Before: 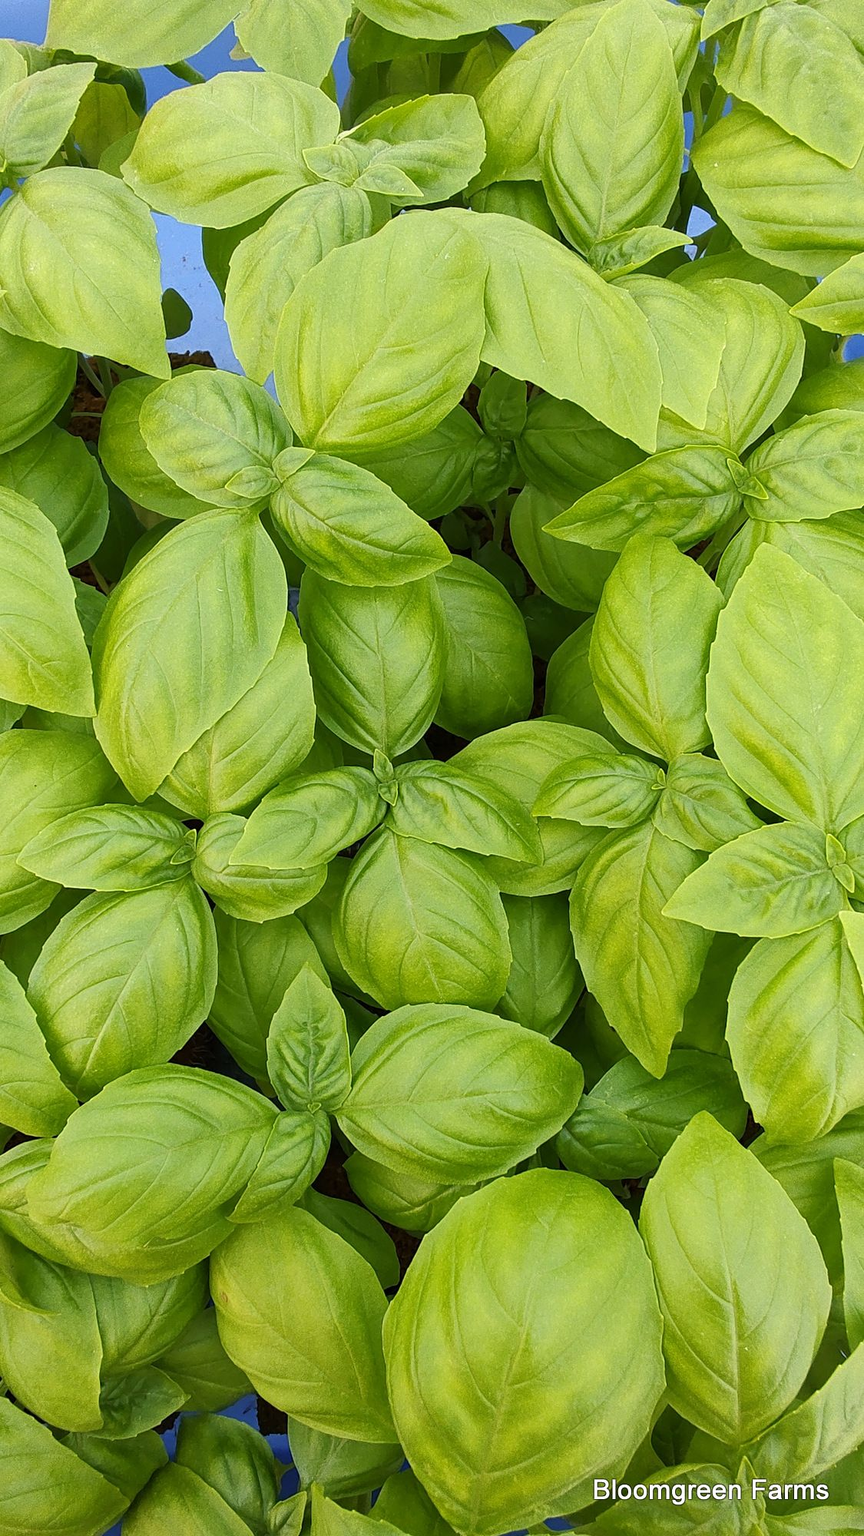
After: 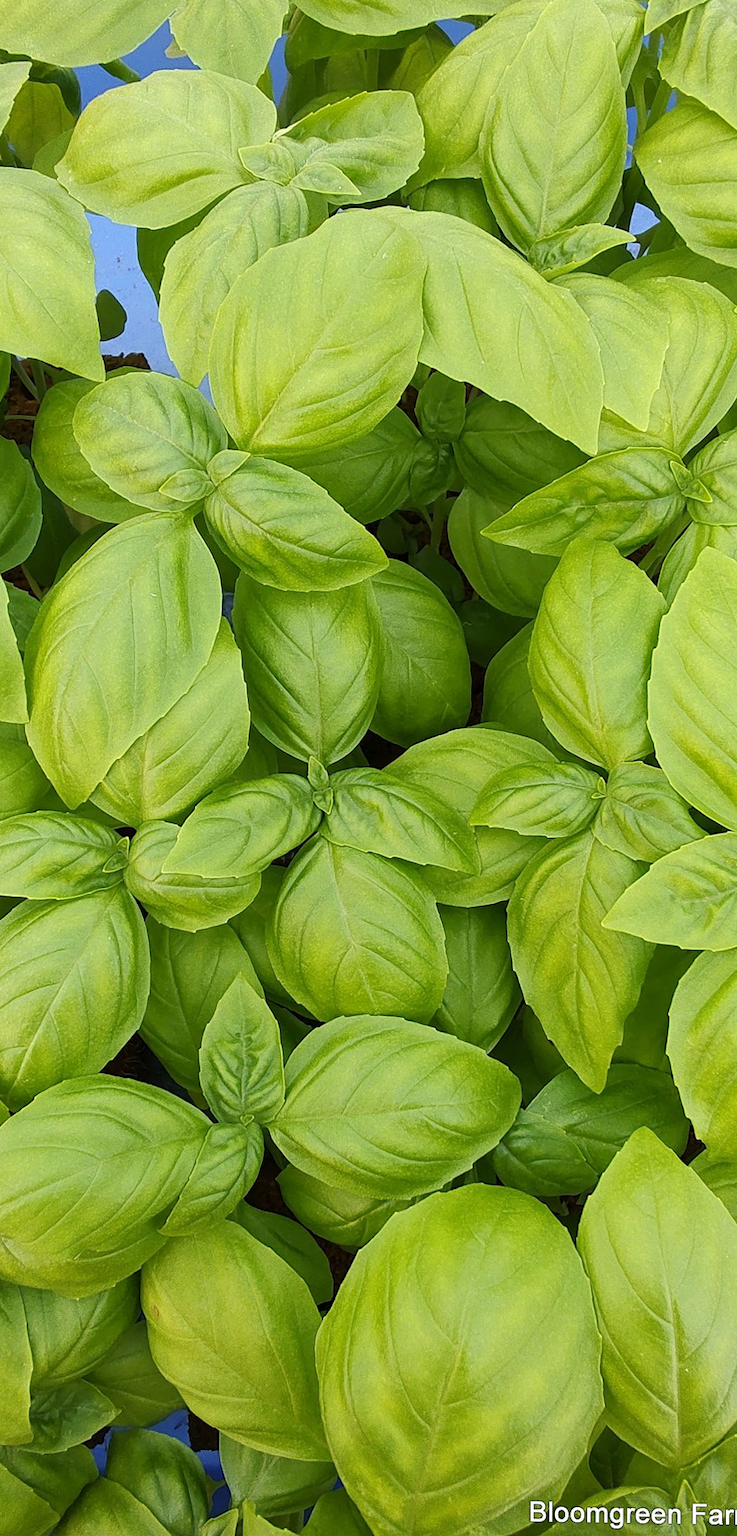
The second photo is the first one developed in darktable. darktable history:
rotate and perspective: rotation 0.192°, lens shift (horizontal) -0.015, crop left 0.005, crop right 0.996, crop top 0.006, crop bottom 0.99
crop: left 7.598%, right 7.873%
